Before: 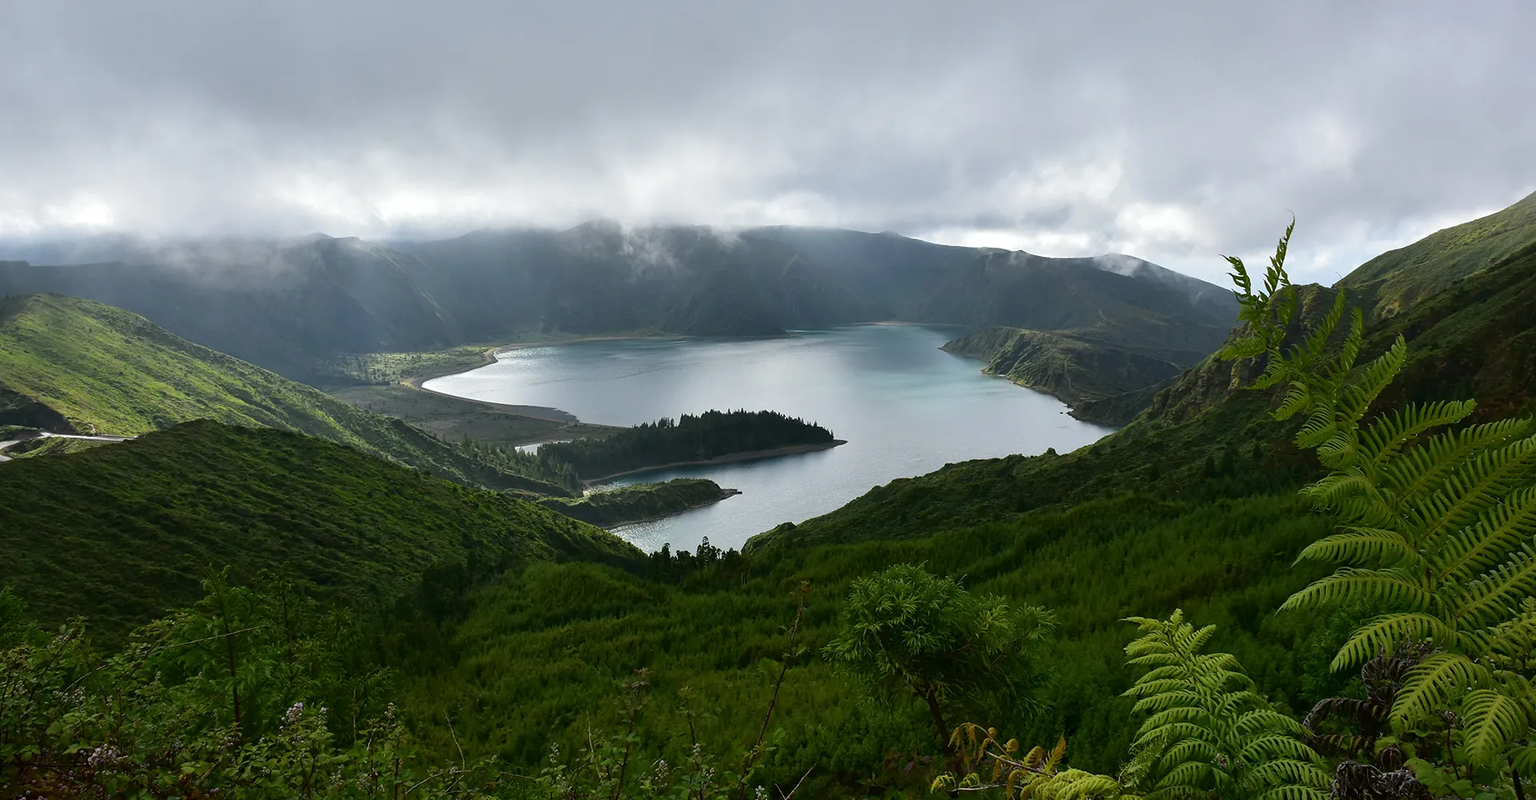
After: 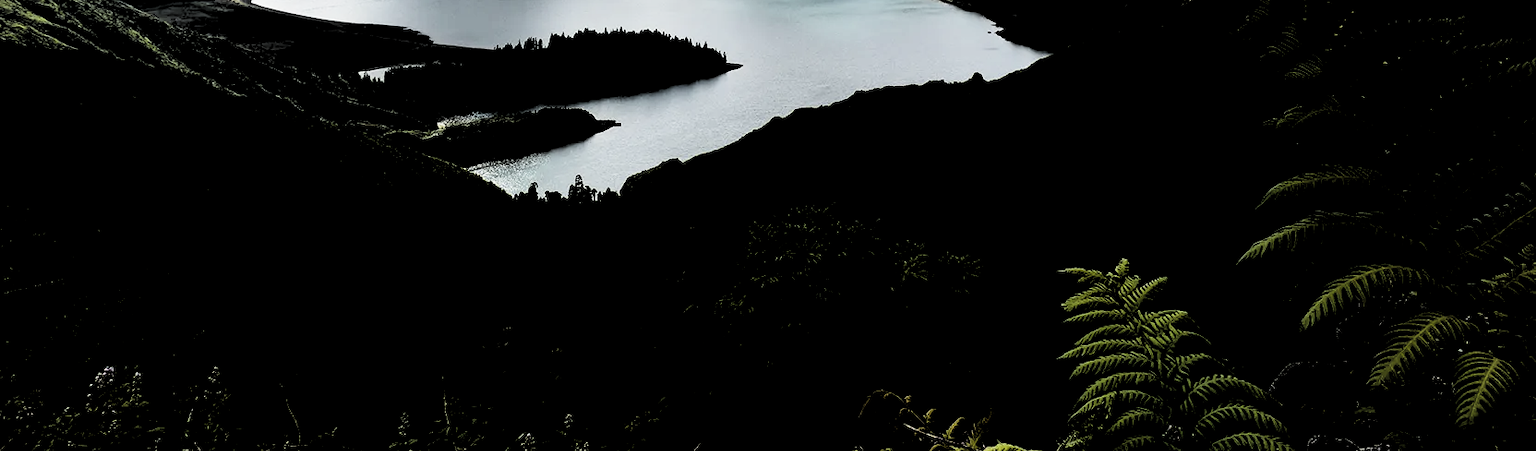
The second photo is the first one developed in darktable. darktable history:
base curve: curves: ch0 [(0, 0) (0.028, 0.03) (0.121, 0.232) (0.46, 0.748) (0.859, 0.968) (1, 1)], preserve colors none
crop and rotate: left 13.306%, top 48.129%, bottom 2.928%
contrast brightness saturation: contrast 0.24, brightness 0.09
levels: levels [0.514, 0.759, 1]
graduated density: rotation -0.352°, offset 57.64
